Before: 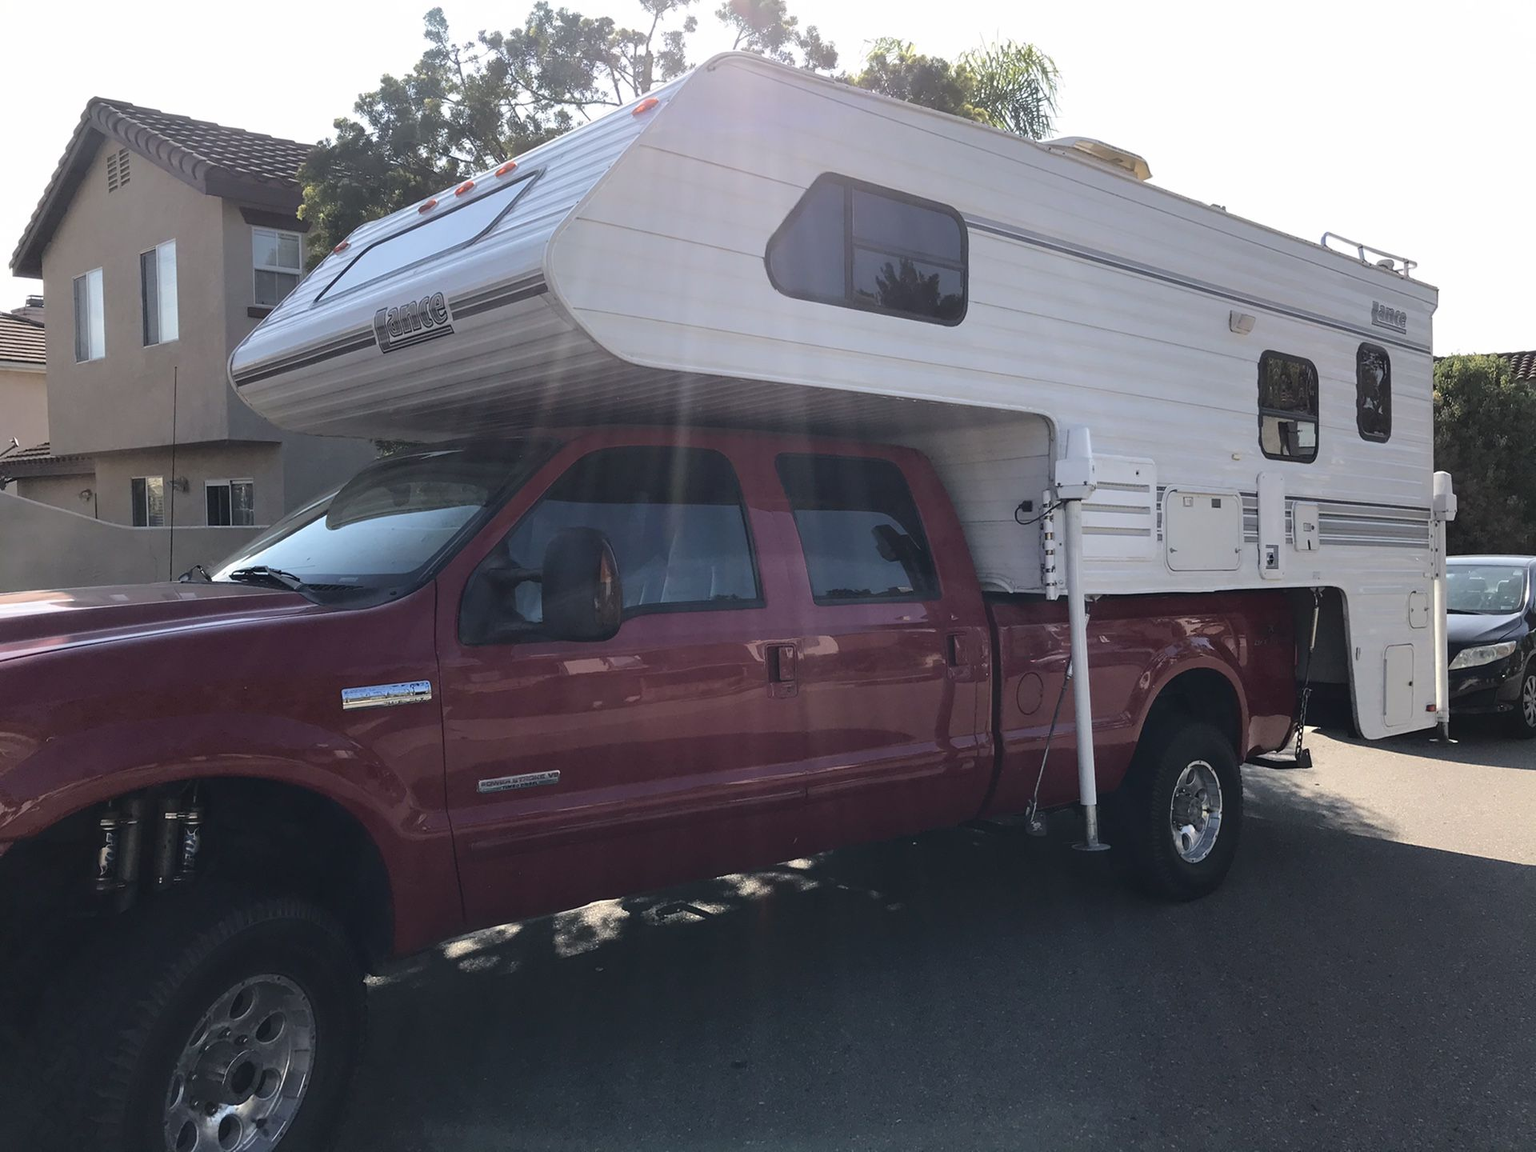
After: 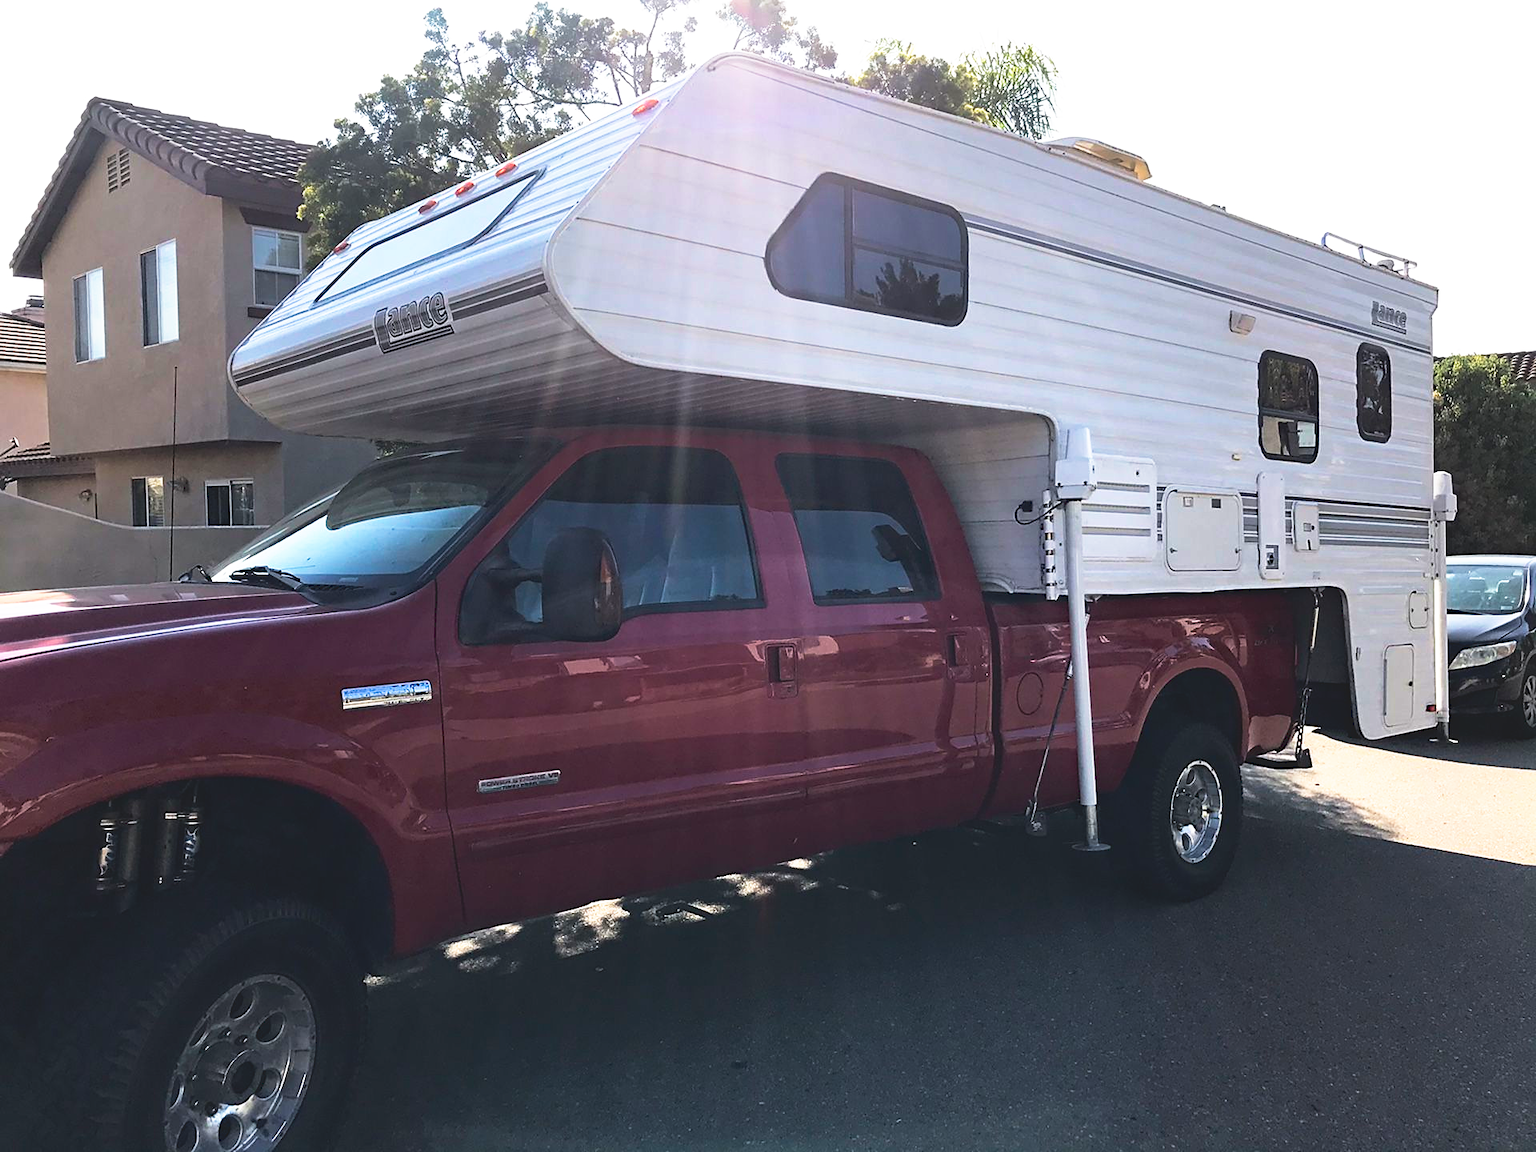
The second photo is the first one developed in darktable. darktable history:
sharpen: radius 1.864, amount 0.398, threshold 1.271
tone curve: curves: ch0 [(0, 0) (0.003, 0.116) (0.011, 0.116) (0.025, 0.113) (0.044, 0.114) (0.069, 0.118) (0.1, 0.137) (0.136, 0.171) (0.177, 0.213) (0.224, 0.259) (0.277, 0.316) (0.335, 0.381) (0.399, 0.458) (0.468, 0.548) (0.543, 0.654) (0.623, 0.775) (0.709, 0.895) (0.801, 0.972) (0.898, 0.991) (1, 1)], preserve colors none
haze removal: compatibility mode true, adaptive false
